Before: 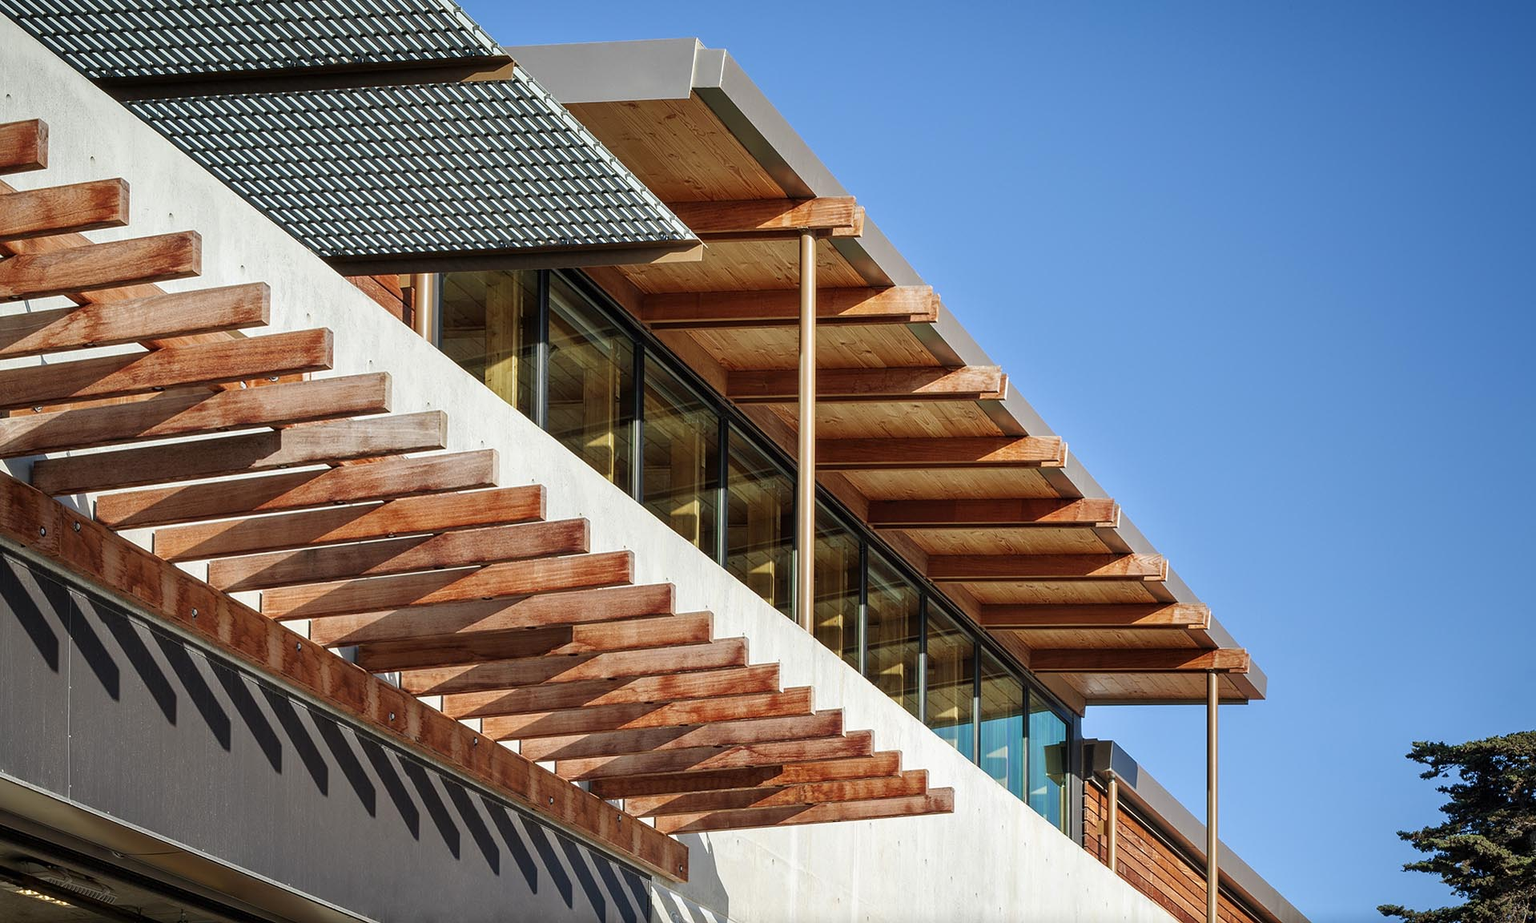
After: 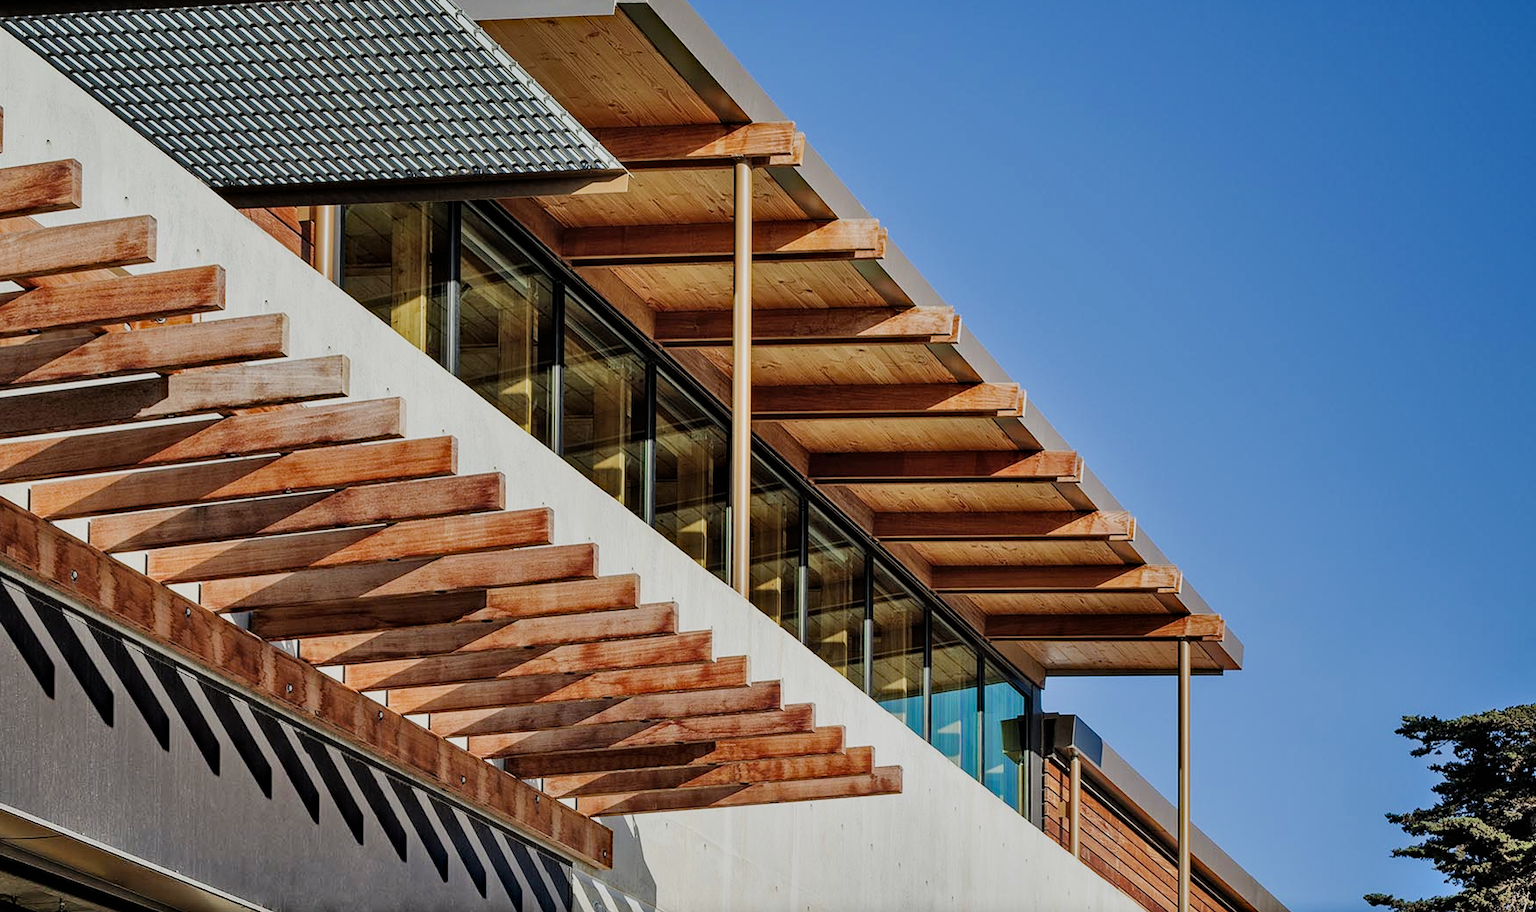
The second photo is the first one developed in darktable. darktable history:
crop and rotate: left 8.262%, top 9.226%
shadows and highlights: shadows 60, soften with gaussian
filmic rgb: black relative exposure -7.65 EV, white relative exposure 4.56 EV, hardness 3.61
haze removal: strength 0.4, distance 0.22, compatibility mode true, adaptive false
